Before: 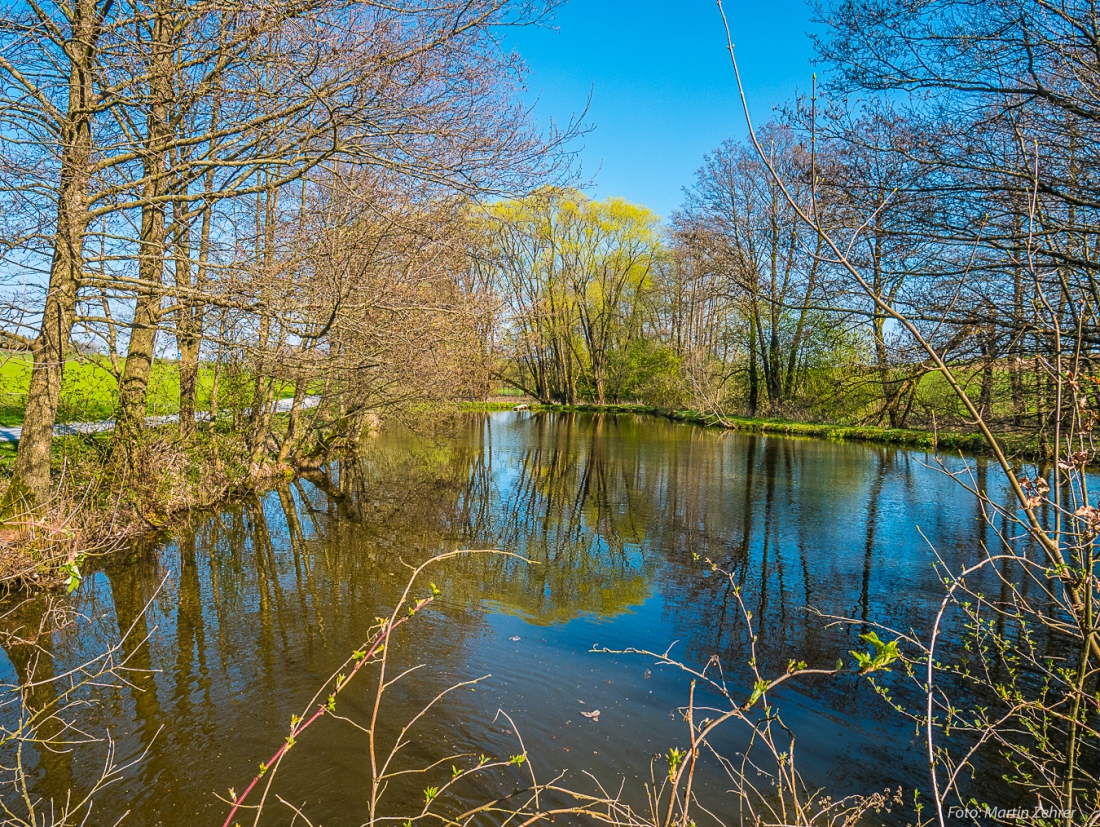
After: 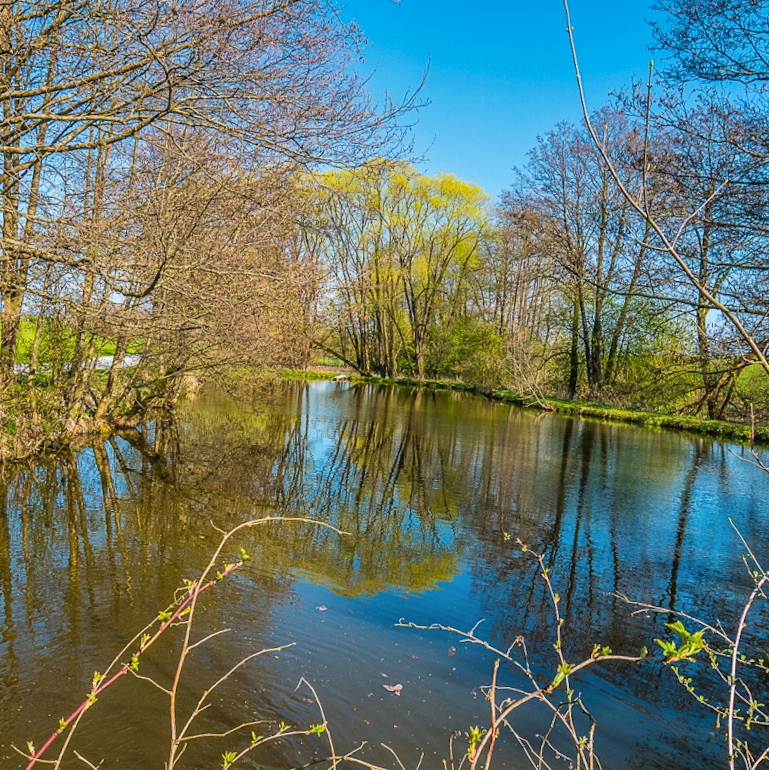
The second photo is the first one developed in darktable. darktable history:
crop and rotate: angle -3.18°, left 14.092%, top 0.034%, right 10.933%, bottom 0.068%
shadows and highlights: soften with gaussian
